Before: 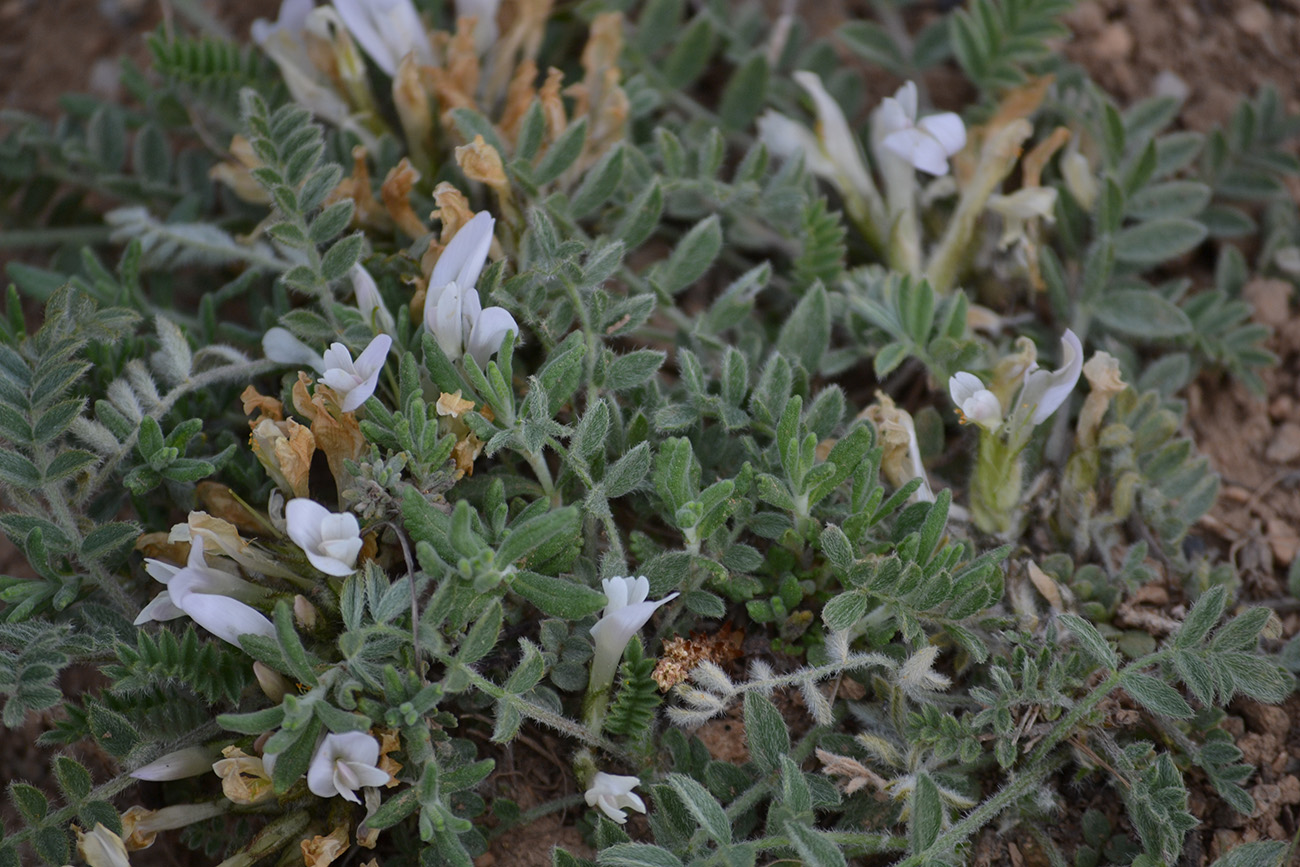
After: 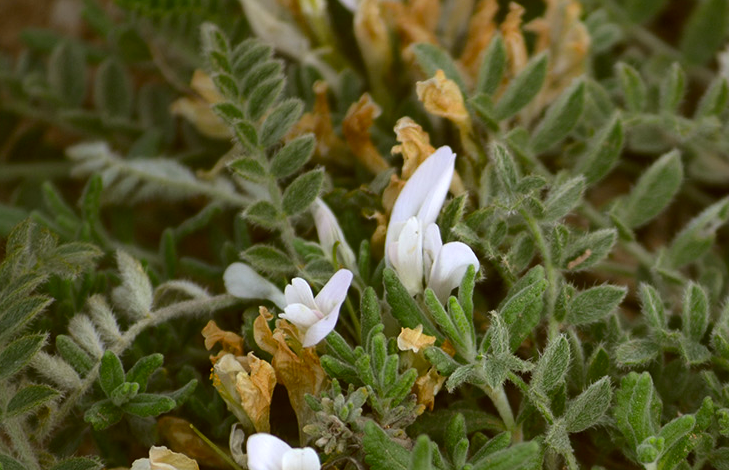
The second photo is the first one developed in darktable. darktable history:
crop and rotate: left 3.027%, top 7.559%, right 40.853%, bottom 38.153%
tone equalizer: -8 EV 0.001 EV, -7 EV -0.001 EV, -6 EV 0.005 EV, -5 EV -0.02 EV, -4 EV -0.147 EV, -3 EV -0.183 EV, -2 EV 0.234 EV, -1 EV 0.722 EV, +0 EV 0.487 EV
color correction: highlights a* -1.27, highlights b* 10.46, shadows a* 0.876, shadows b* 19.94
contrast brightness saturation: contrast 0.036, saturation 0.16
